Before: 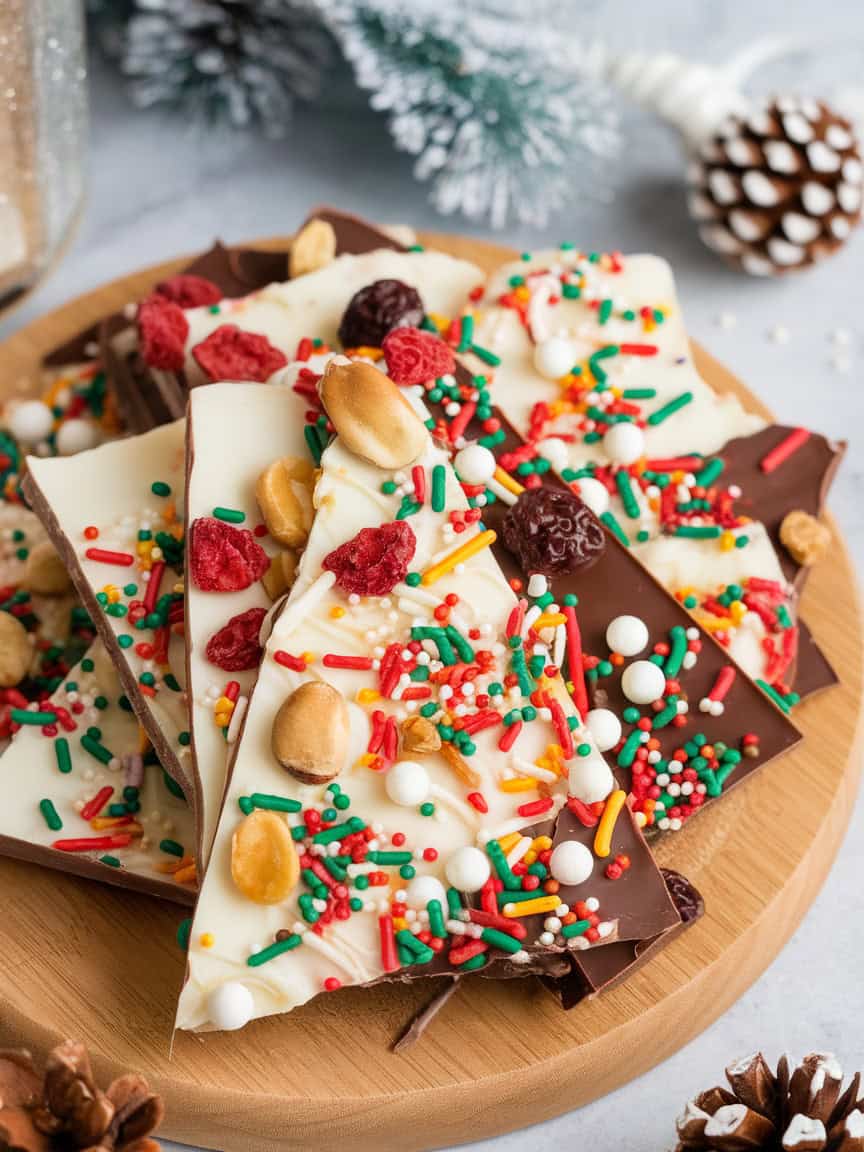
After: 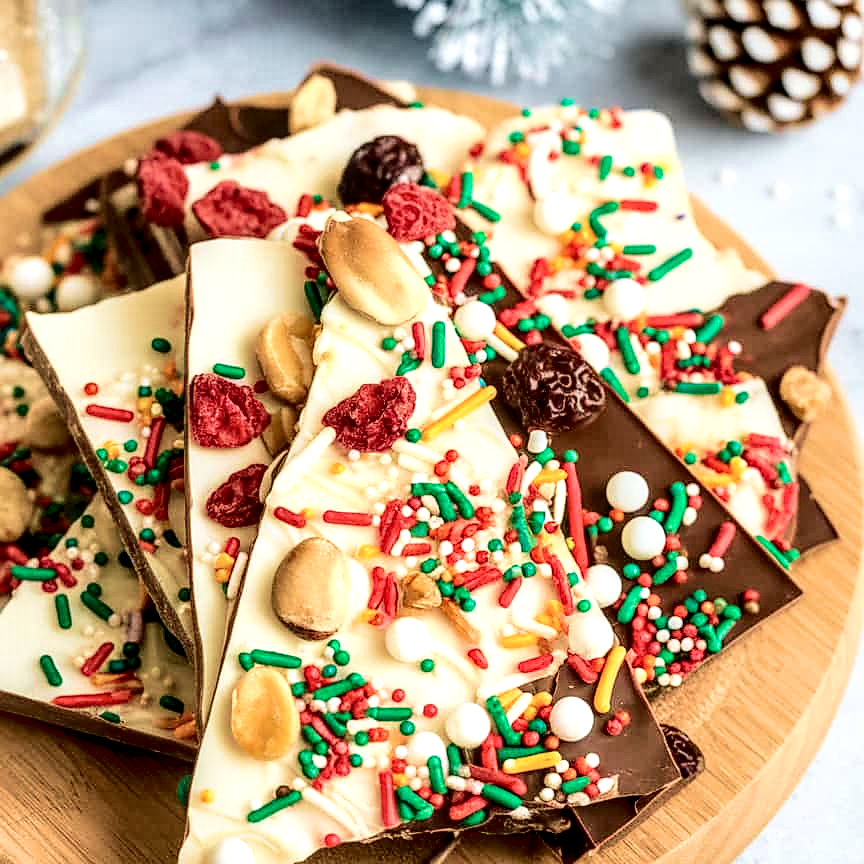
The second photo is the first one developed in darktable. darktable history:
crop and rotate: top 12.5%, bottom 12.5%
velvia: strength 40%
tone curve: curves: ch0 [(0, 0.023) (0.087, 0.065) (0.184, 0.168) (0.45, 0.54) (0.57, 0.683) (0.722, 0.825) (0.877, 0.948) (1, 1)]; ch1 [(0, 0) (0.388, 0.369) (0.44, 0.45) (0.495, 0.491) (0.534, 0.528) (0.657, 0.655) (1, 1)]; ch2 [(0, 0) (0.353, 0.317) (0.408, 0.427) (0.5, 0.497) (0.534, 0.544) (0.576, 0.605) (0.625, 0.631) (1, 1)], color space Lab, independent channels, preserve colors none
sharpen: radius 1.864, amount 0.398, threshold 1.271
local contrast: detail 160%
